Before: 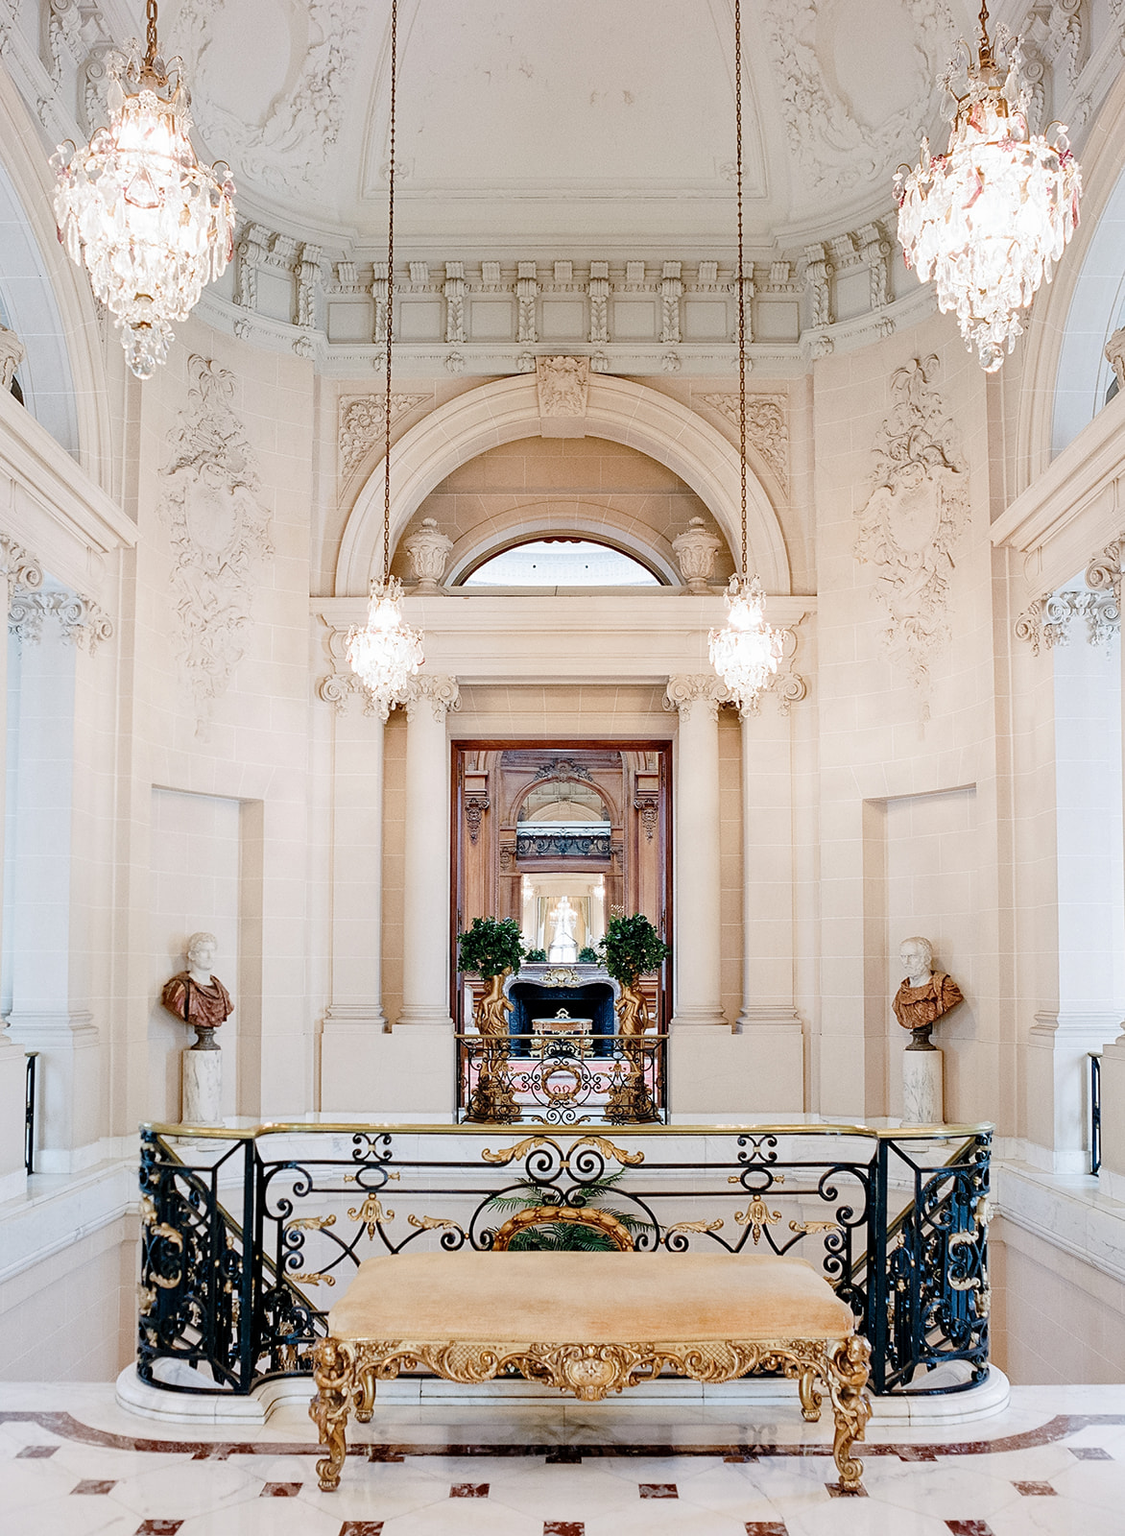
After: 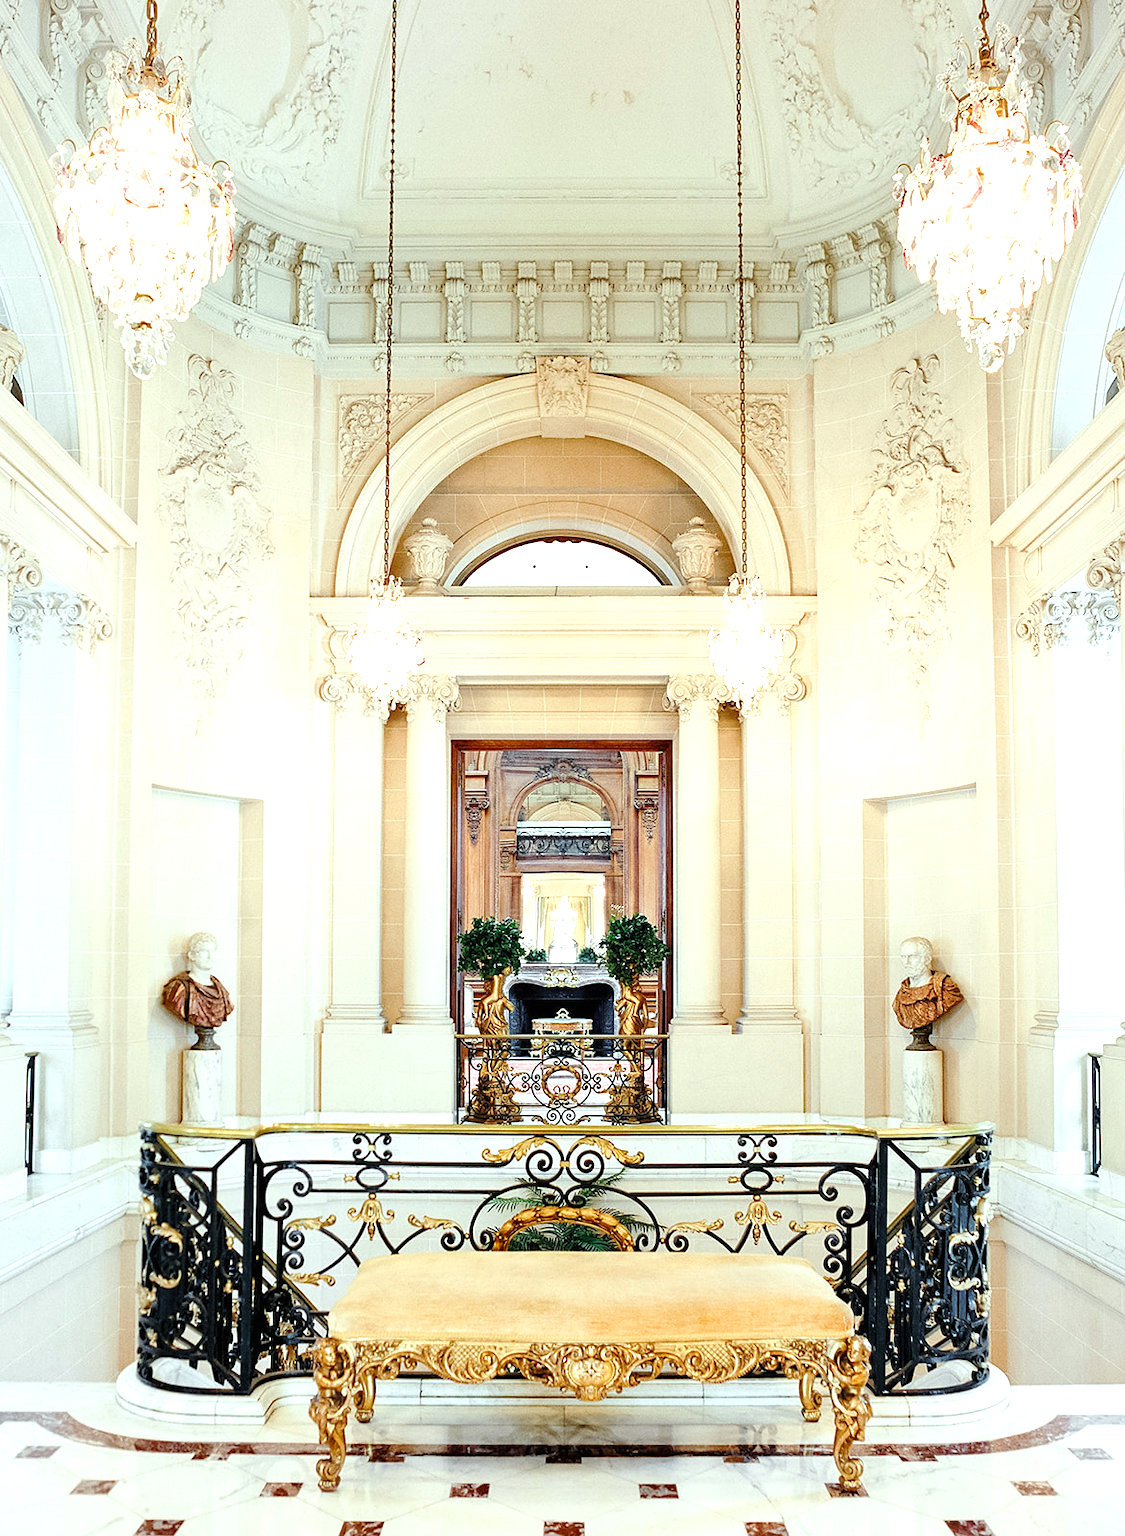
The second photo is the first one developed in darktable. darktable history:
color zones: curves: ch1 [(0.25, 0.61) (0.75, 0.248)]
exposure: black level correction 0, exposure 0.7 EV, compensate highlight preservation false
color correction: highlights a* -8, highlights b* 3.1
